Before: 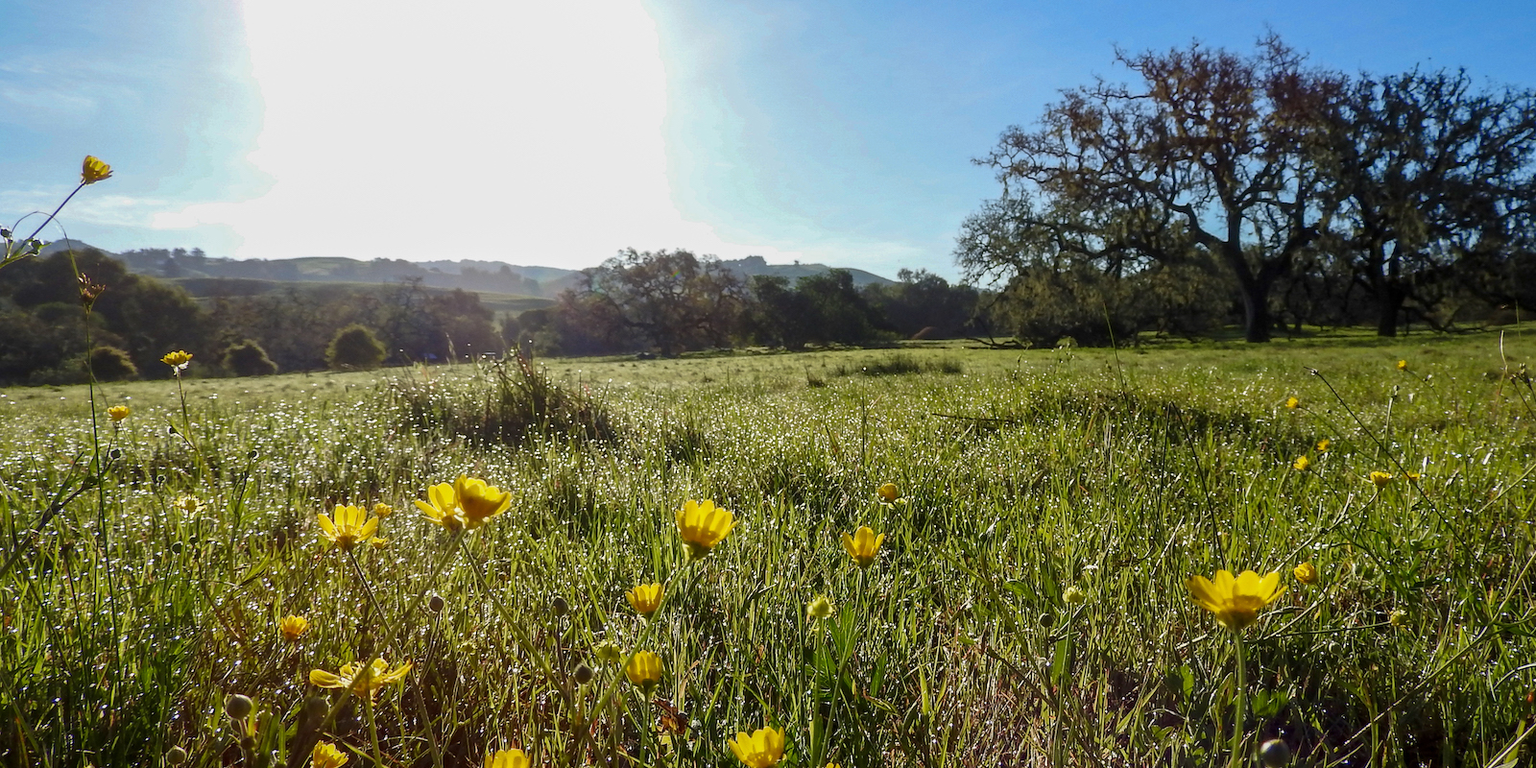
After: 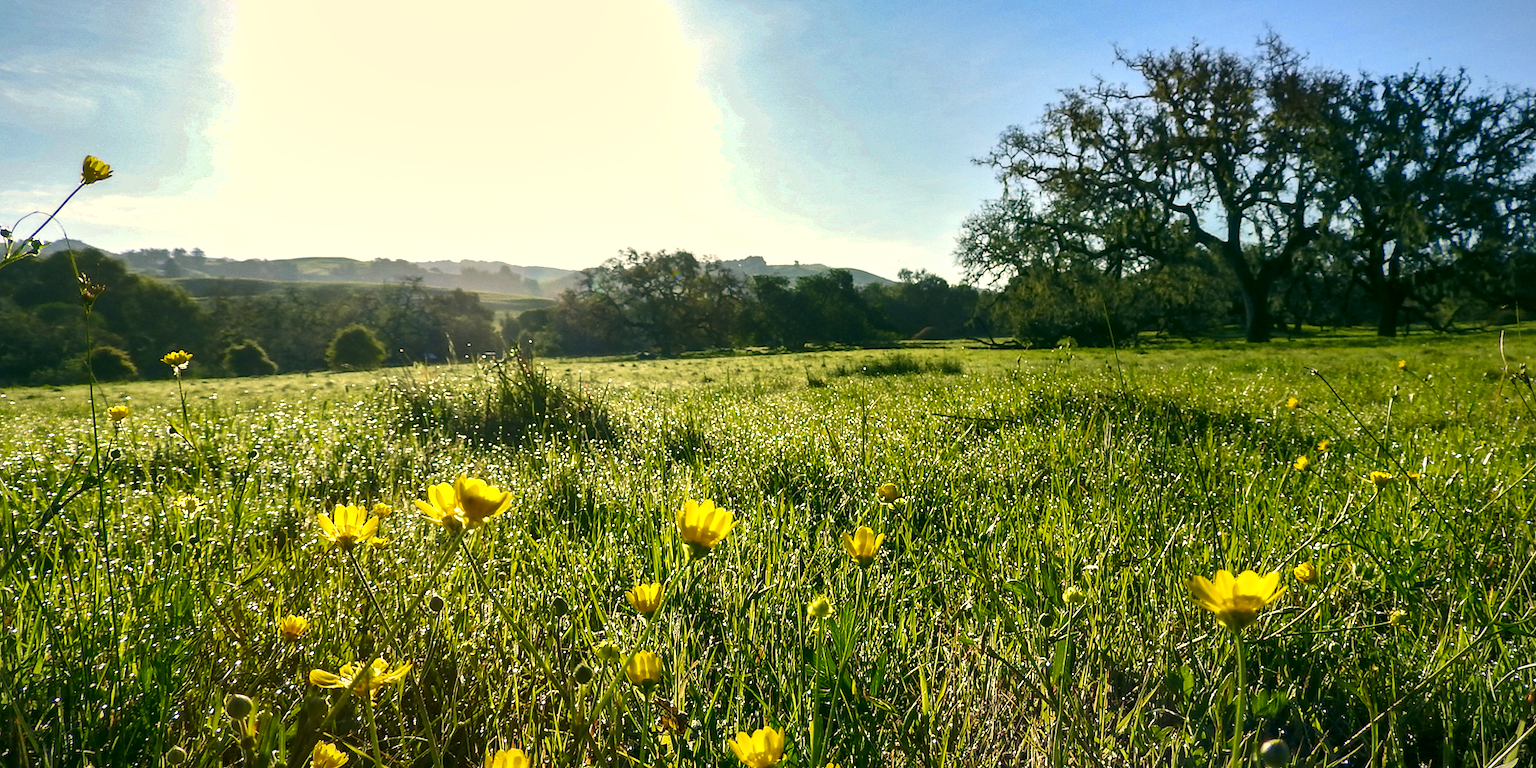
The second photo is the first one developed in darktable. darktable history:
shadows and highlights: soften with gaussian
color correction: highlights a* 5.3, highlights b* 24.26, shadows a* -15.58, shadows b* 4.02
white balance: red 0.974, blue 1.044
tone equalizer: -8 EV 0.001 EV, -7 EV -0.002 EV, -6 EV 0.002 EV, -5 EV -0.03 EV, -4 EV -0.116 EV, -3 EV -0.169 EV, -2 EV 0.24 EV, -1 EV 0.702 EV, +0 EV 0.493 EV
vignetting: fall-off start 100%, brightness -0.282, width/height ratio 1.31
